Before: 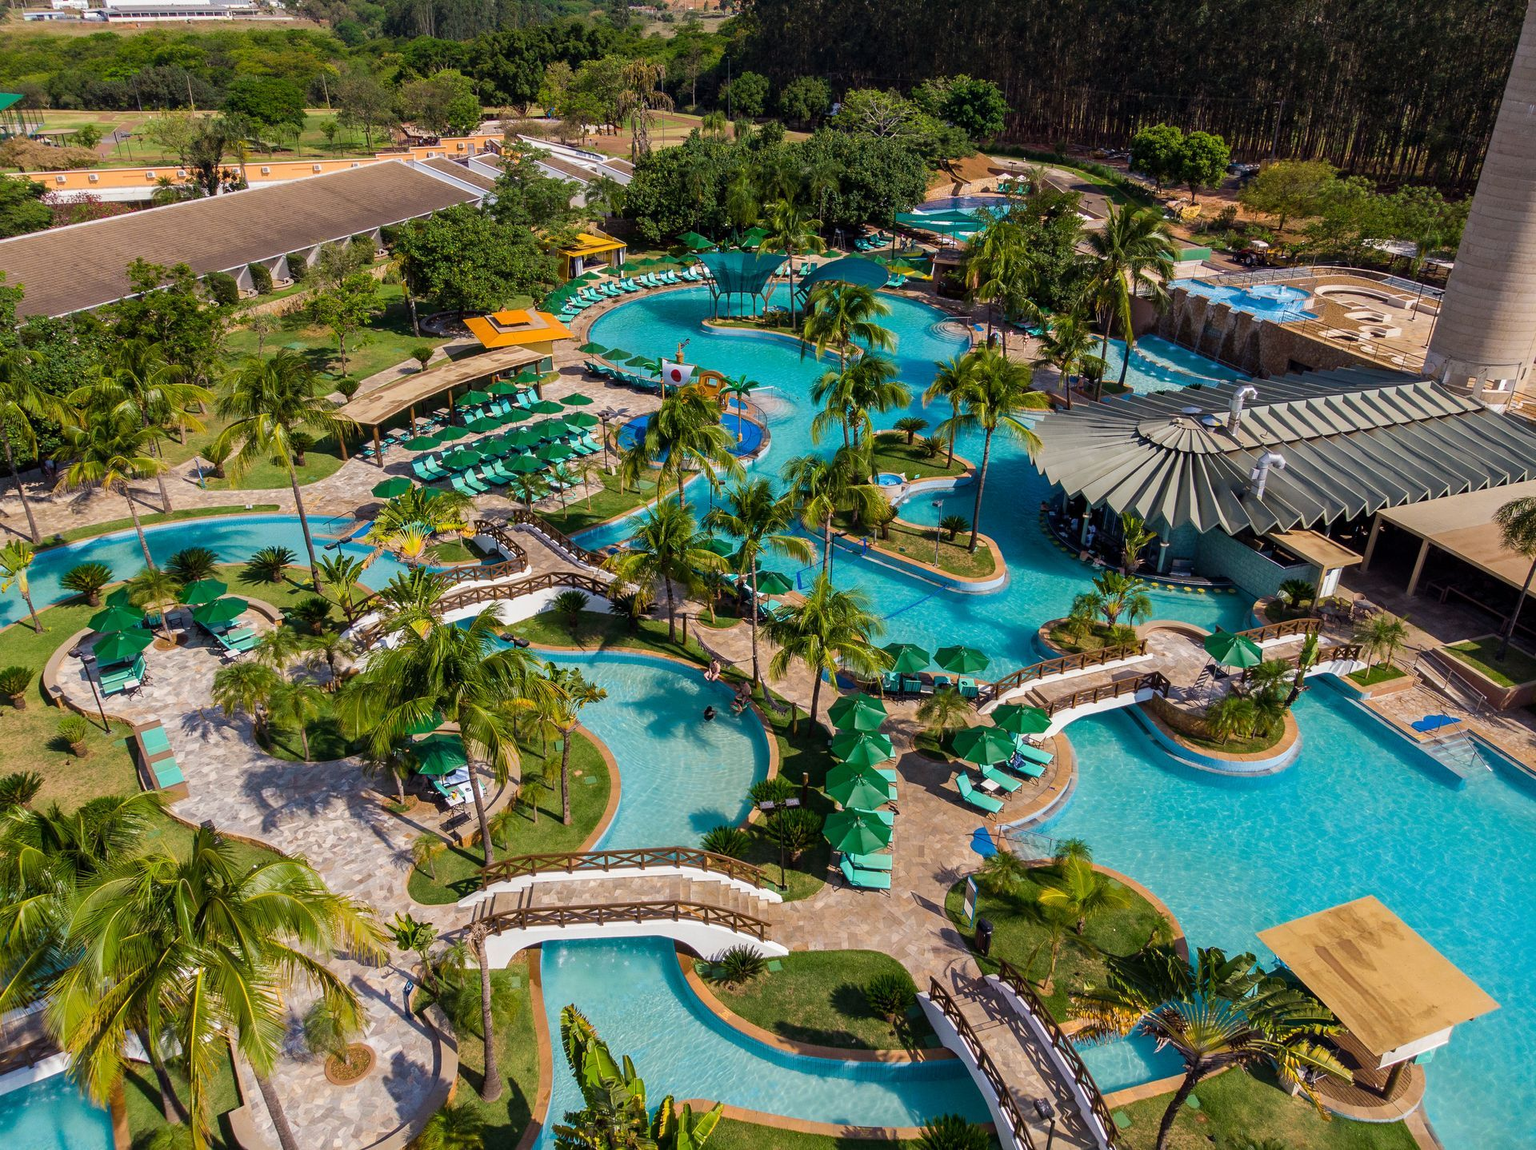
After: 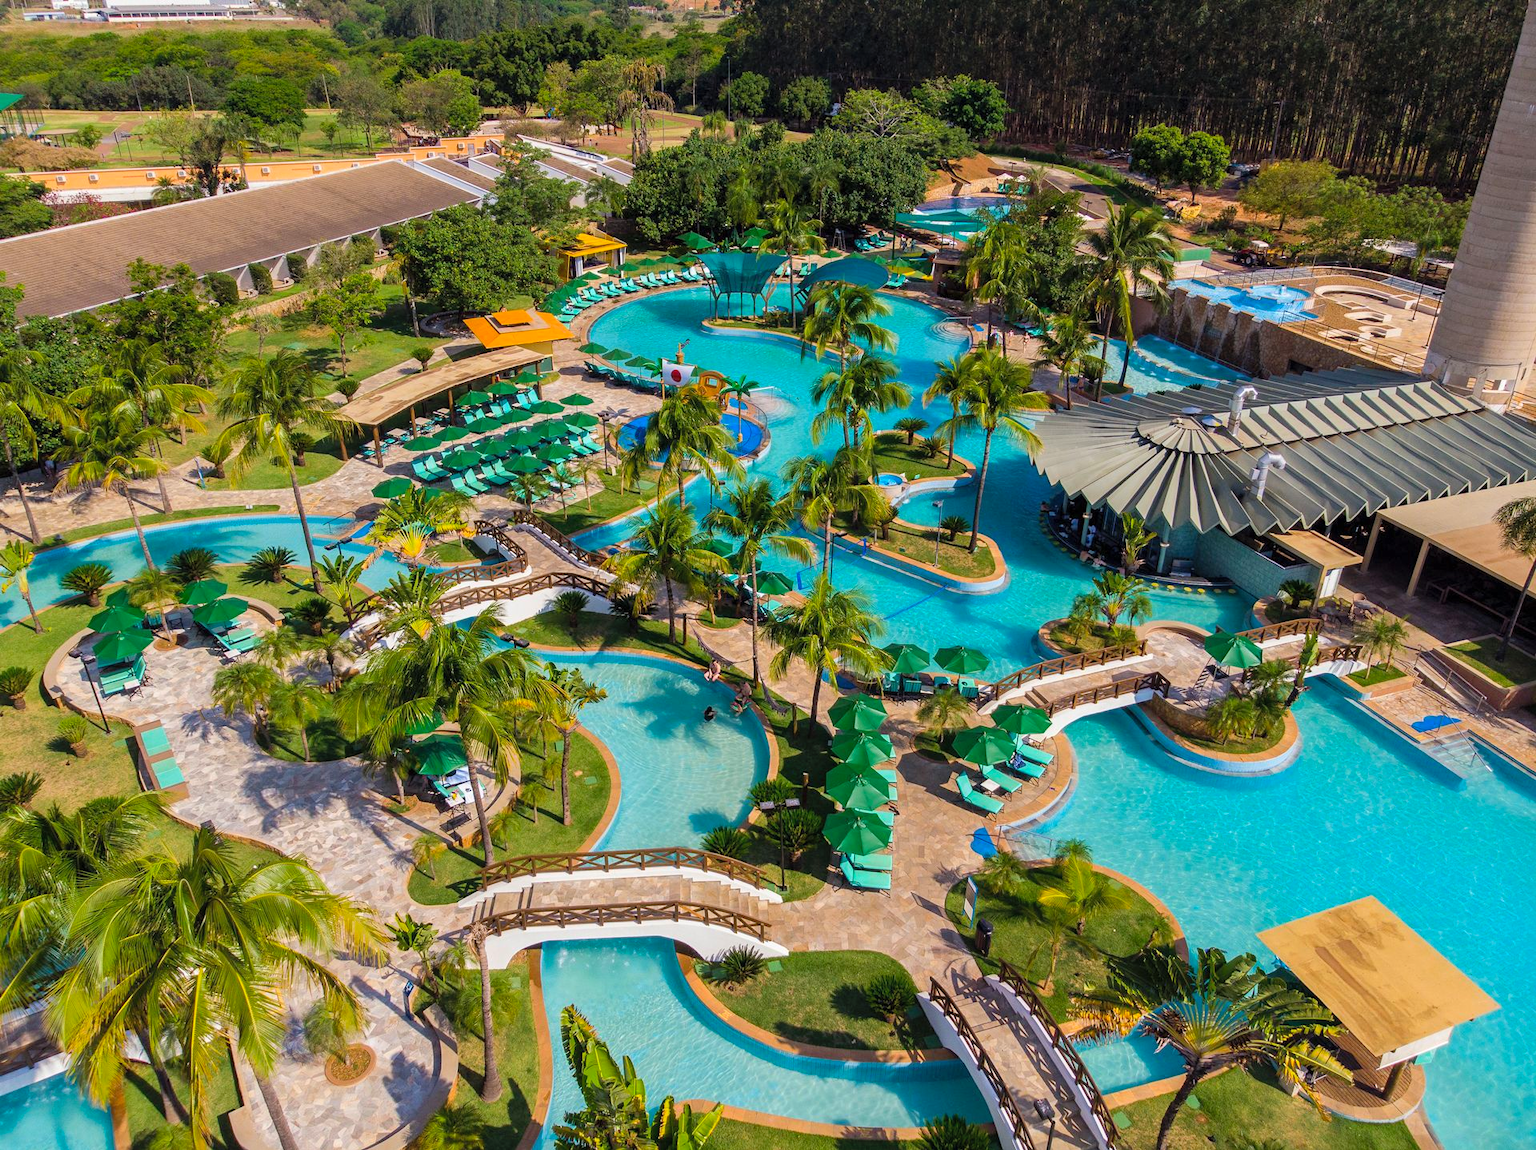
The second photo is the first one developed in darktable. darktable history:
exposure: compensate highlight preservation false
contrast brightness saturation: brightness 0.094, saturation 0.193
